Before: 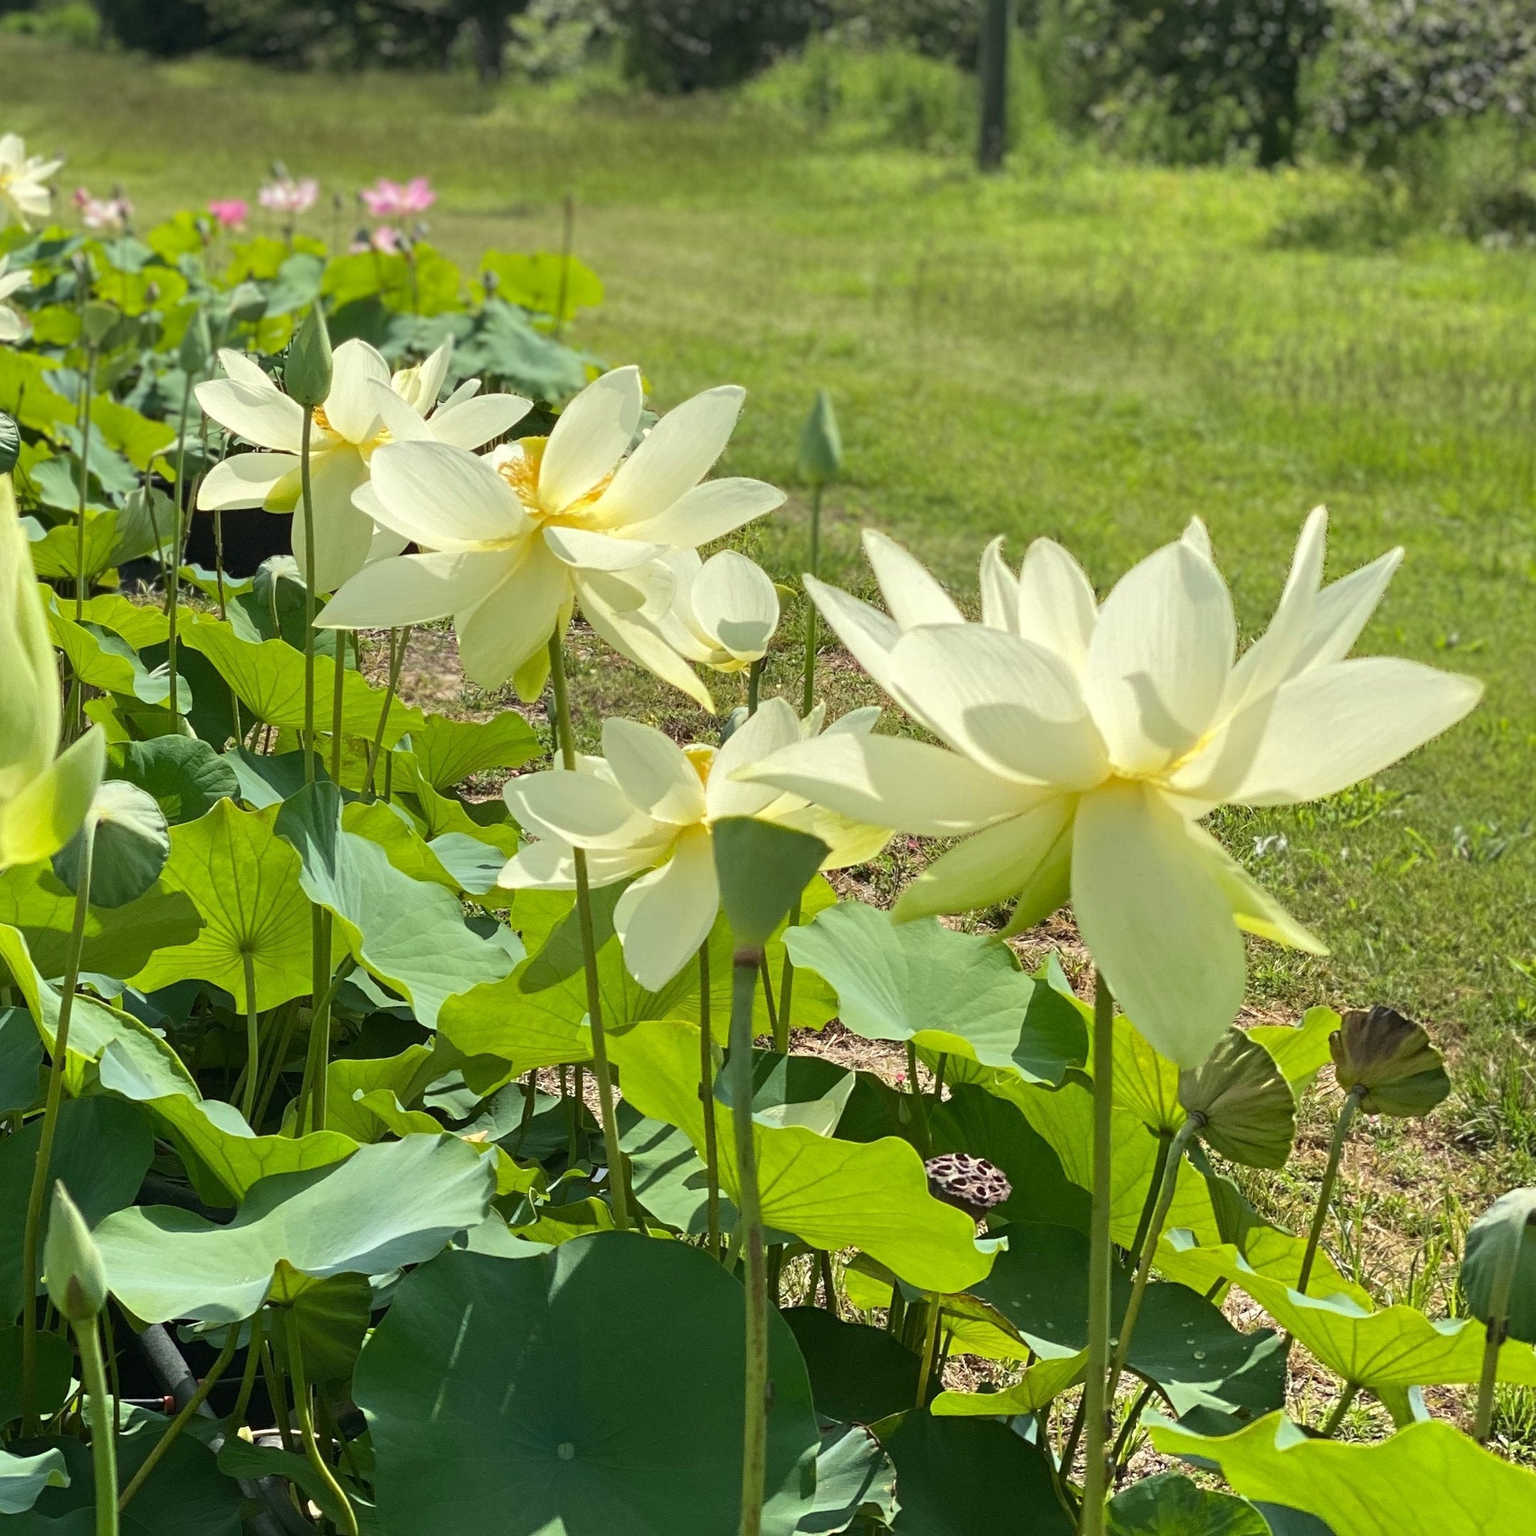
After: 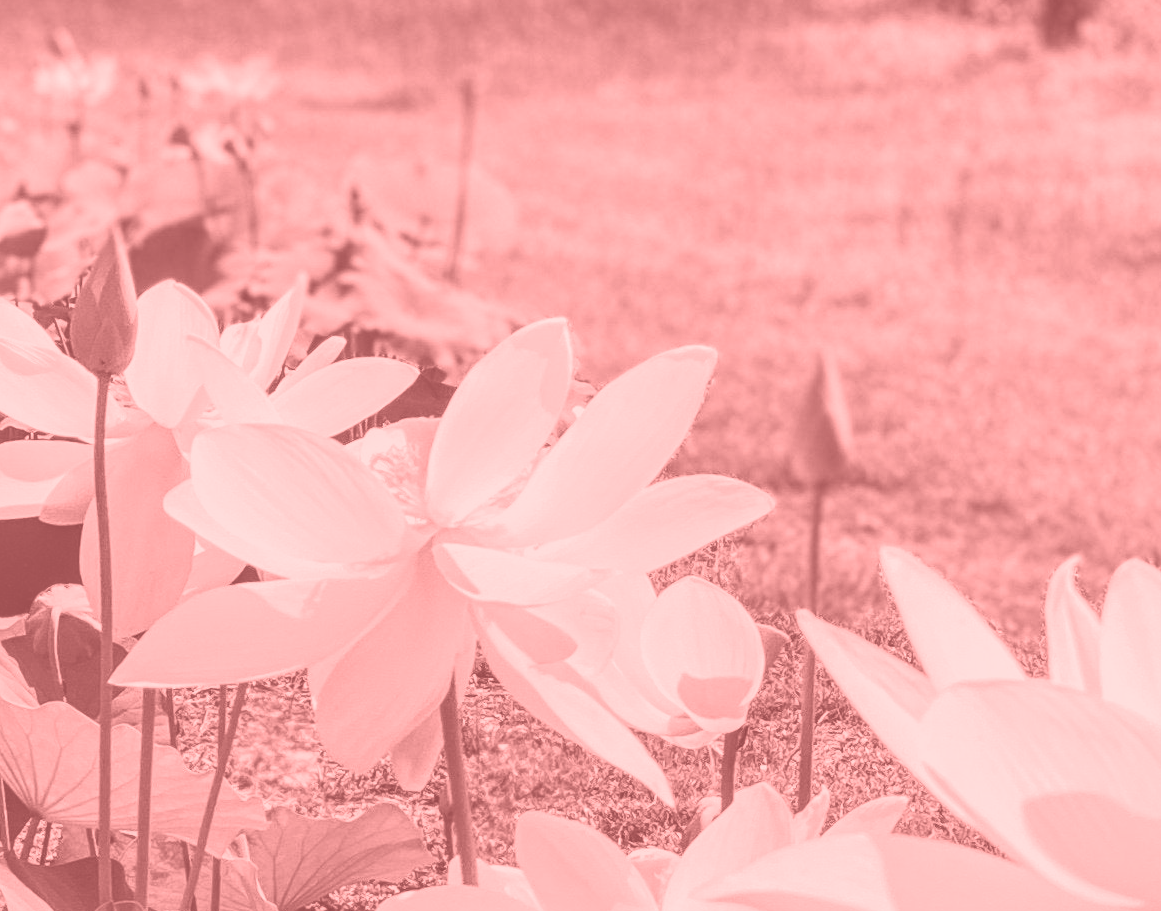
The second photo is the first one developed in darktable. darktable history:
color correction: highlights a* 9.03, highlights b* 8.71, shadows a* 40, shadows b* 40, saturation 0.8
crop: left 15.306%, top 9.065%, right 30.789%, bottom 48.638%
white balance: red 0.978, blue 0.999
colorize: saturation 51%, source mix 50.67%, lightness 50.67%
contrast brightness saturation: contrast 0.22
local contrast: detail 130%
tone equalizer: -8 EV -0.417 EV, -7 EV -0.389 EV, -6 EV -0.333 EV, -5 EV -0.222 EV, -3 EV 0.222 EV, -2 EV 0.333 EV, -1 EV 0.389 EV, +0 EV 0.417 EV, edges refinement/feathering 500, mask exposure compensation -1.57 EV, preserve details no
